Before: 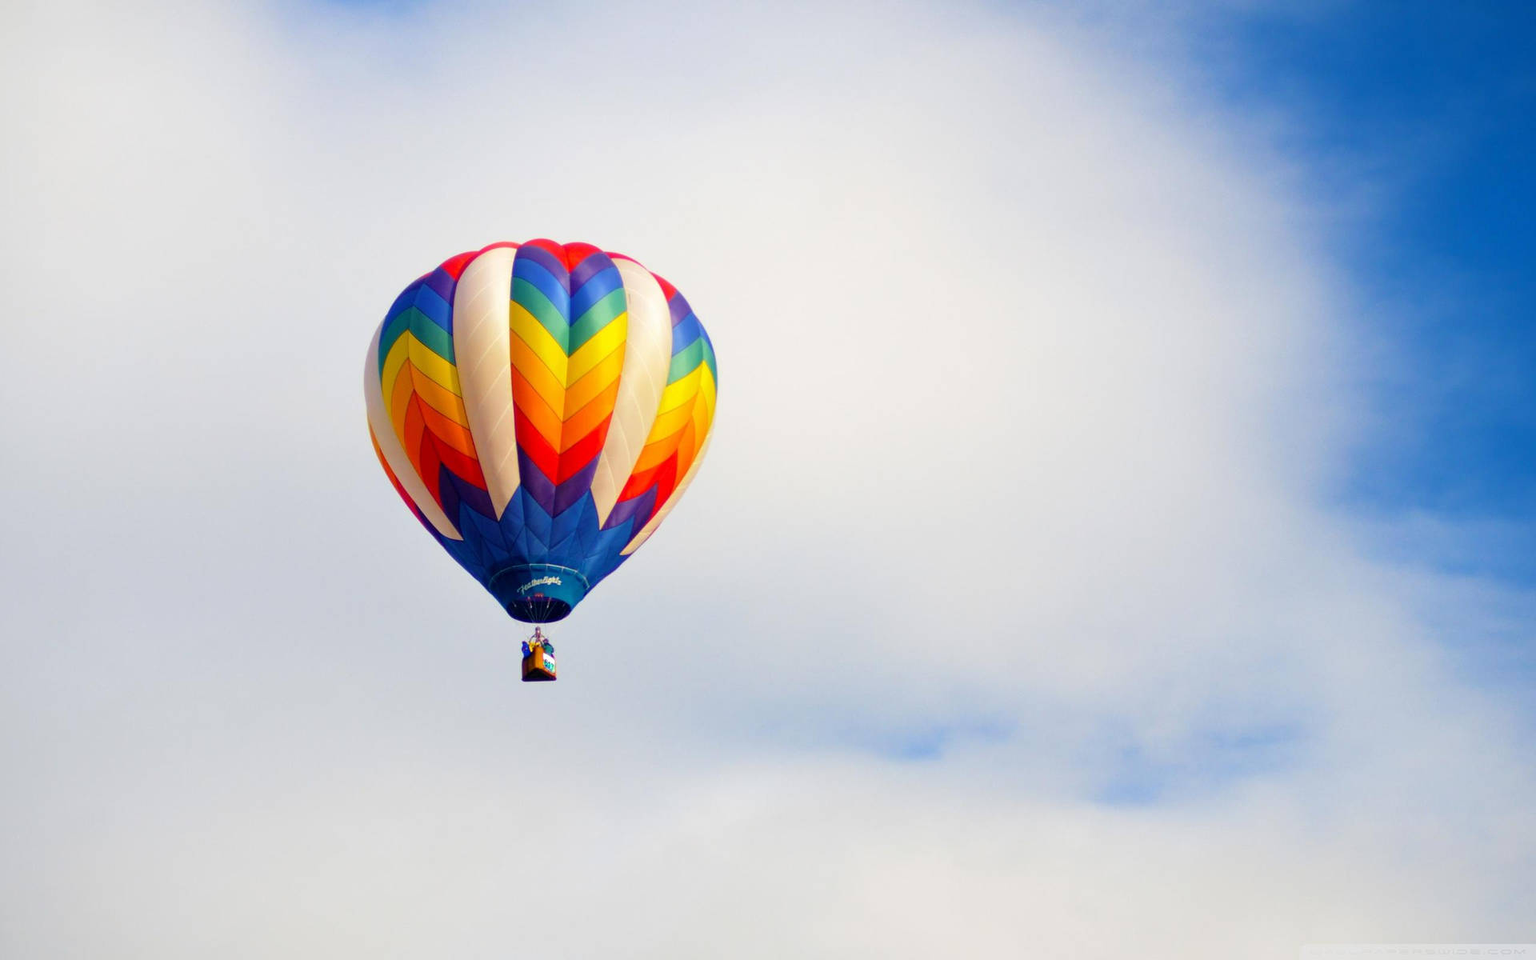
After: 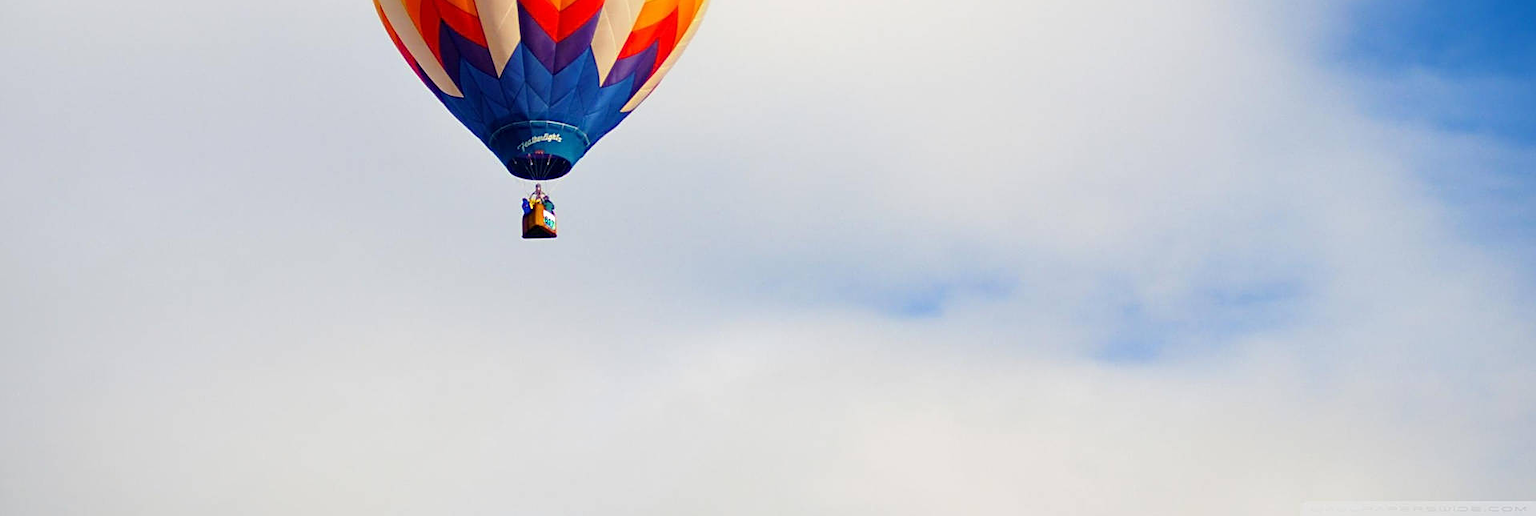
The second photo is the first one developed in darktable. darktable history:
sharpen: on, module defaults
crop and rotate: top 46.237%
